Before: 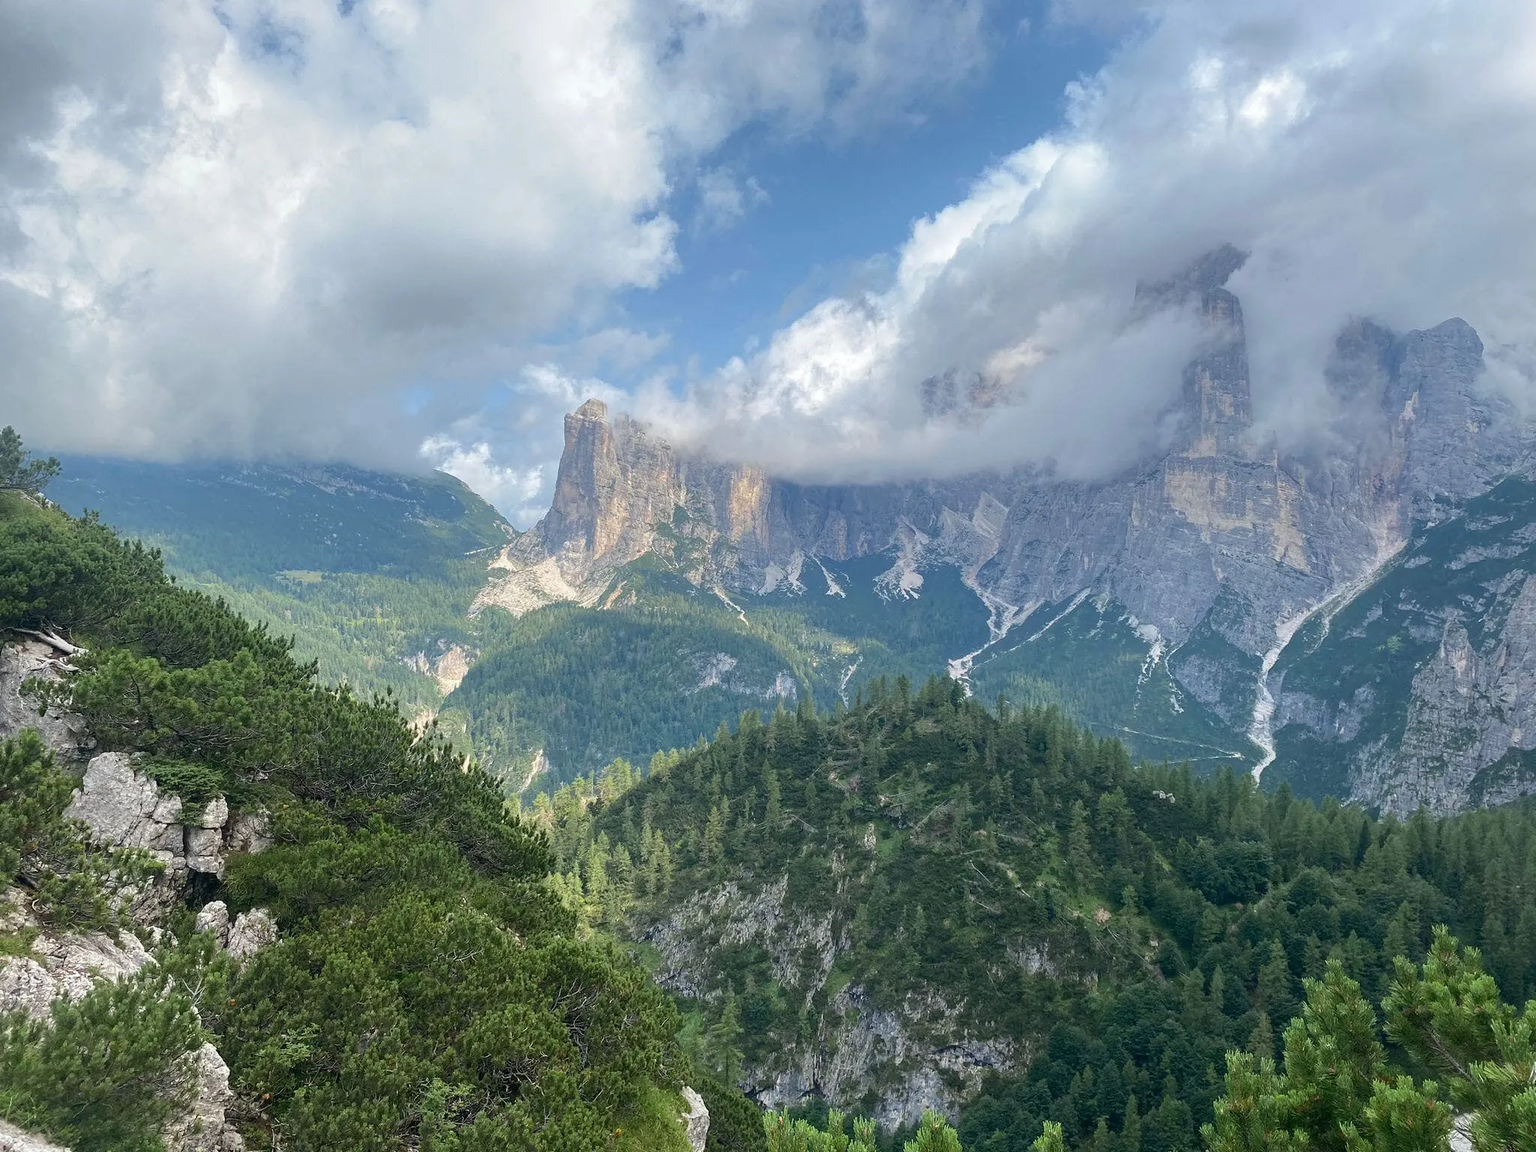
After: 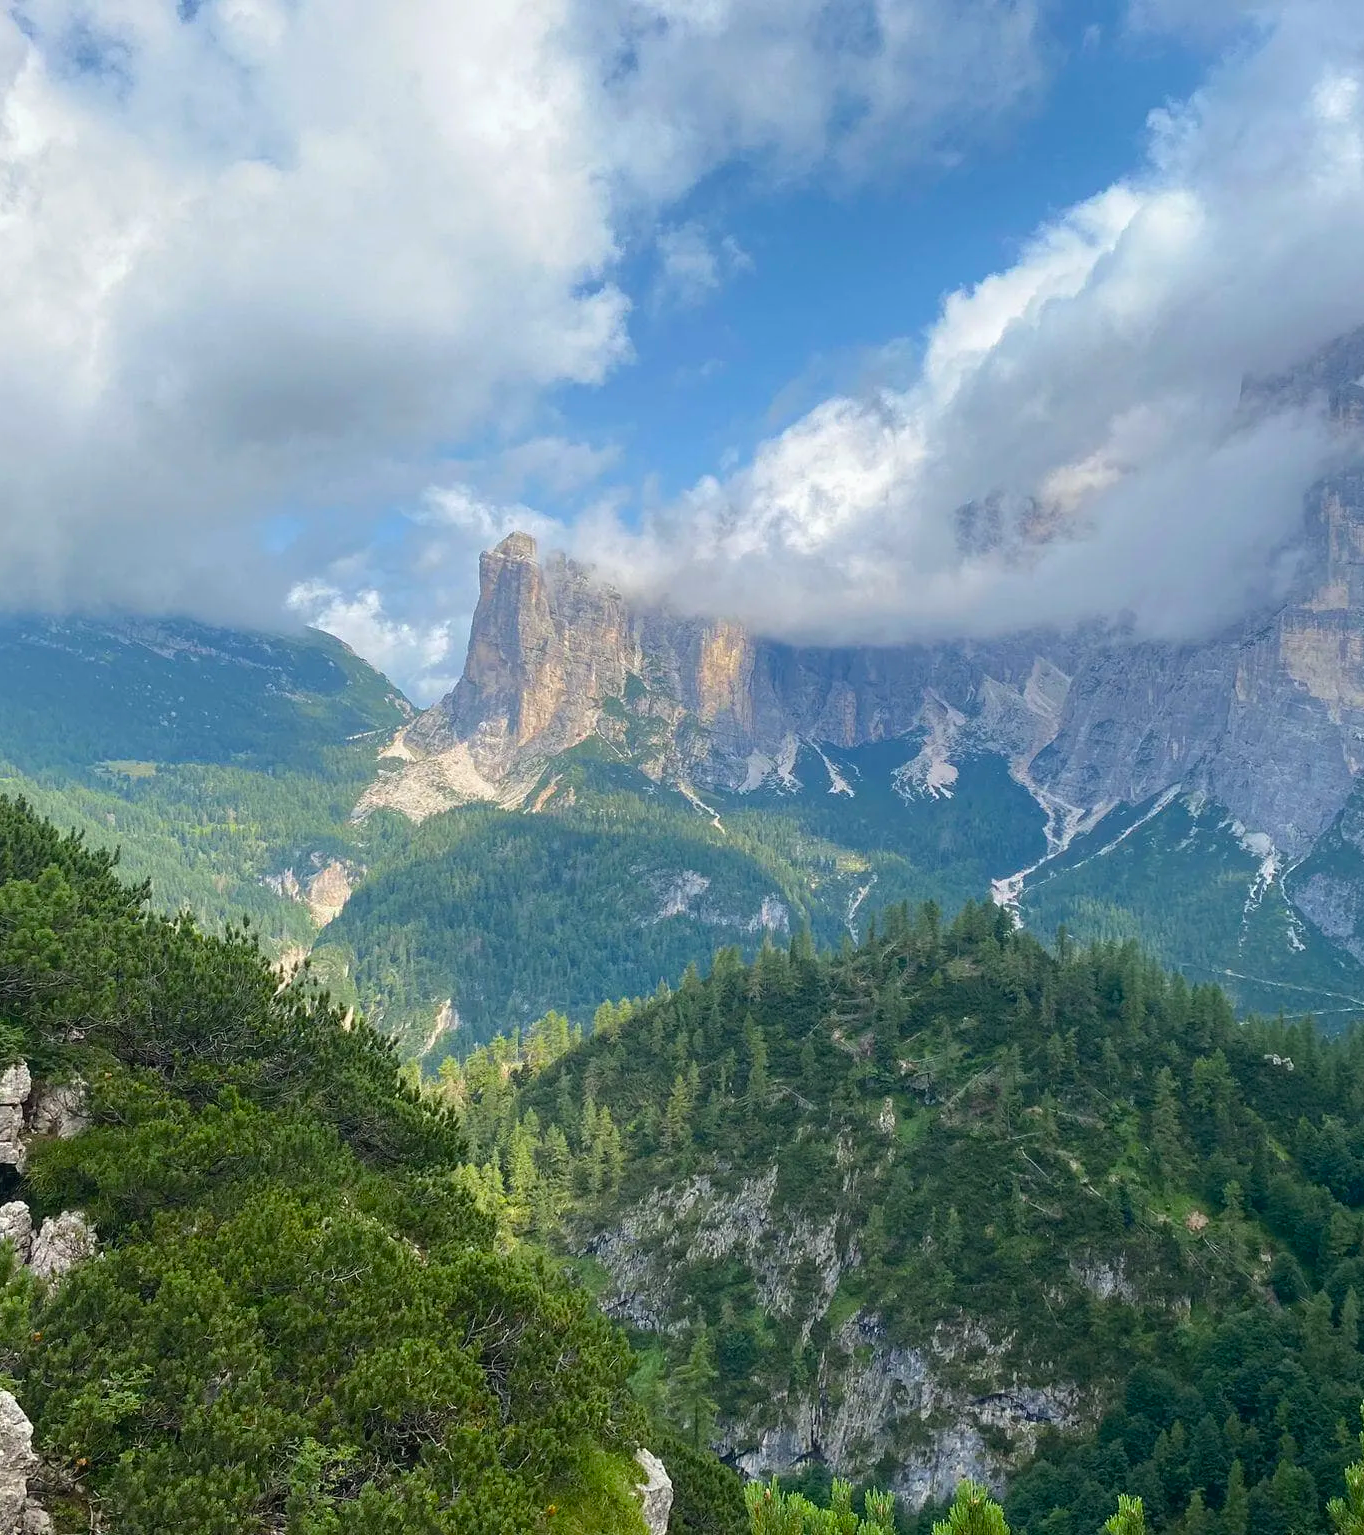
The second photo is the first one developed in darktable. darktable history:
local contrast: mode bilateral grid, contrast 99, coarseness 100, detail 94%, midtone range 0.2
crop and rotate: left 13.345%, right 20.016%
color balance rgb: perceptual saturation grading › global saturation 29.916%, global vibrance 9.164%
